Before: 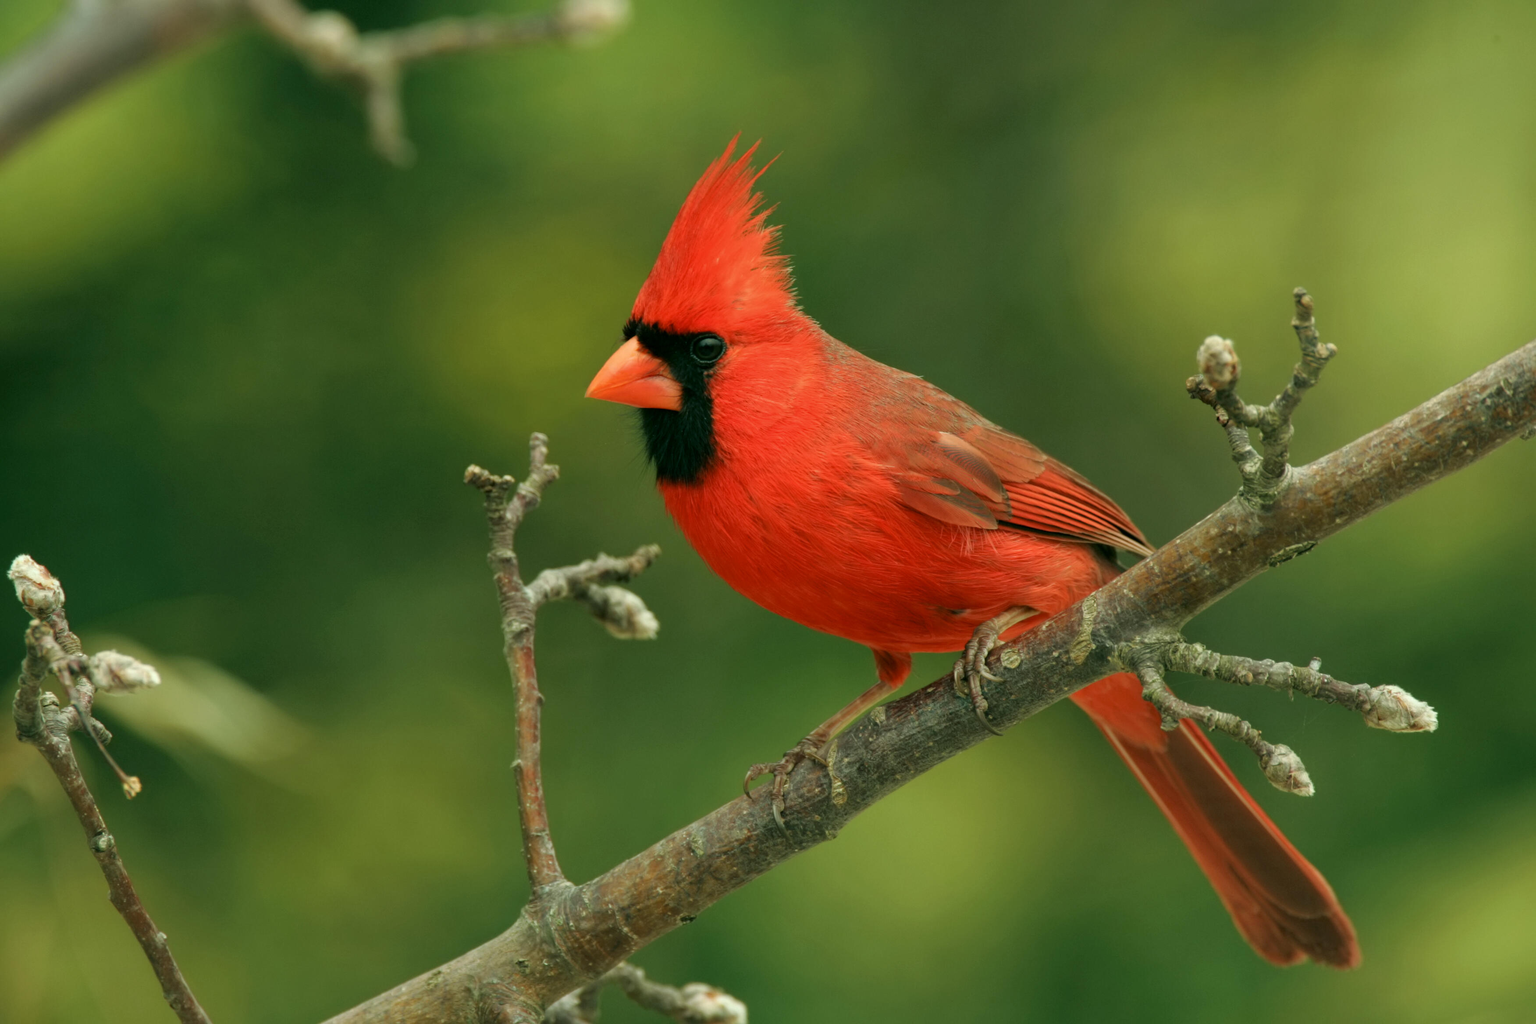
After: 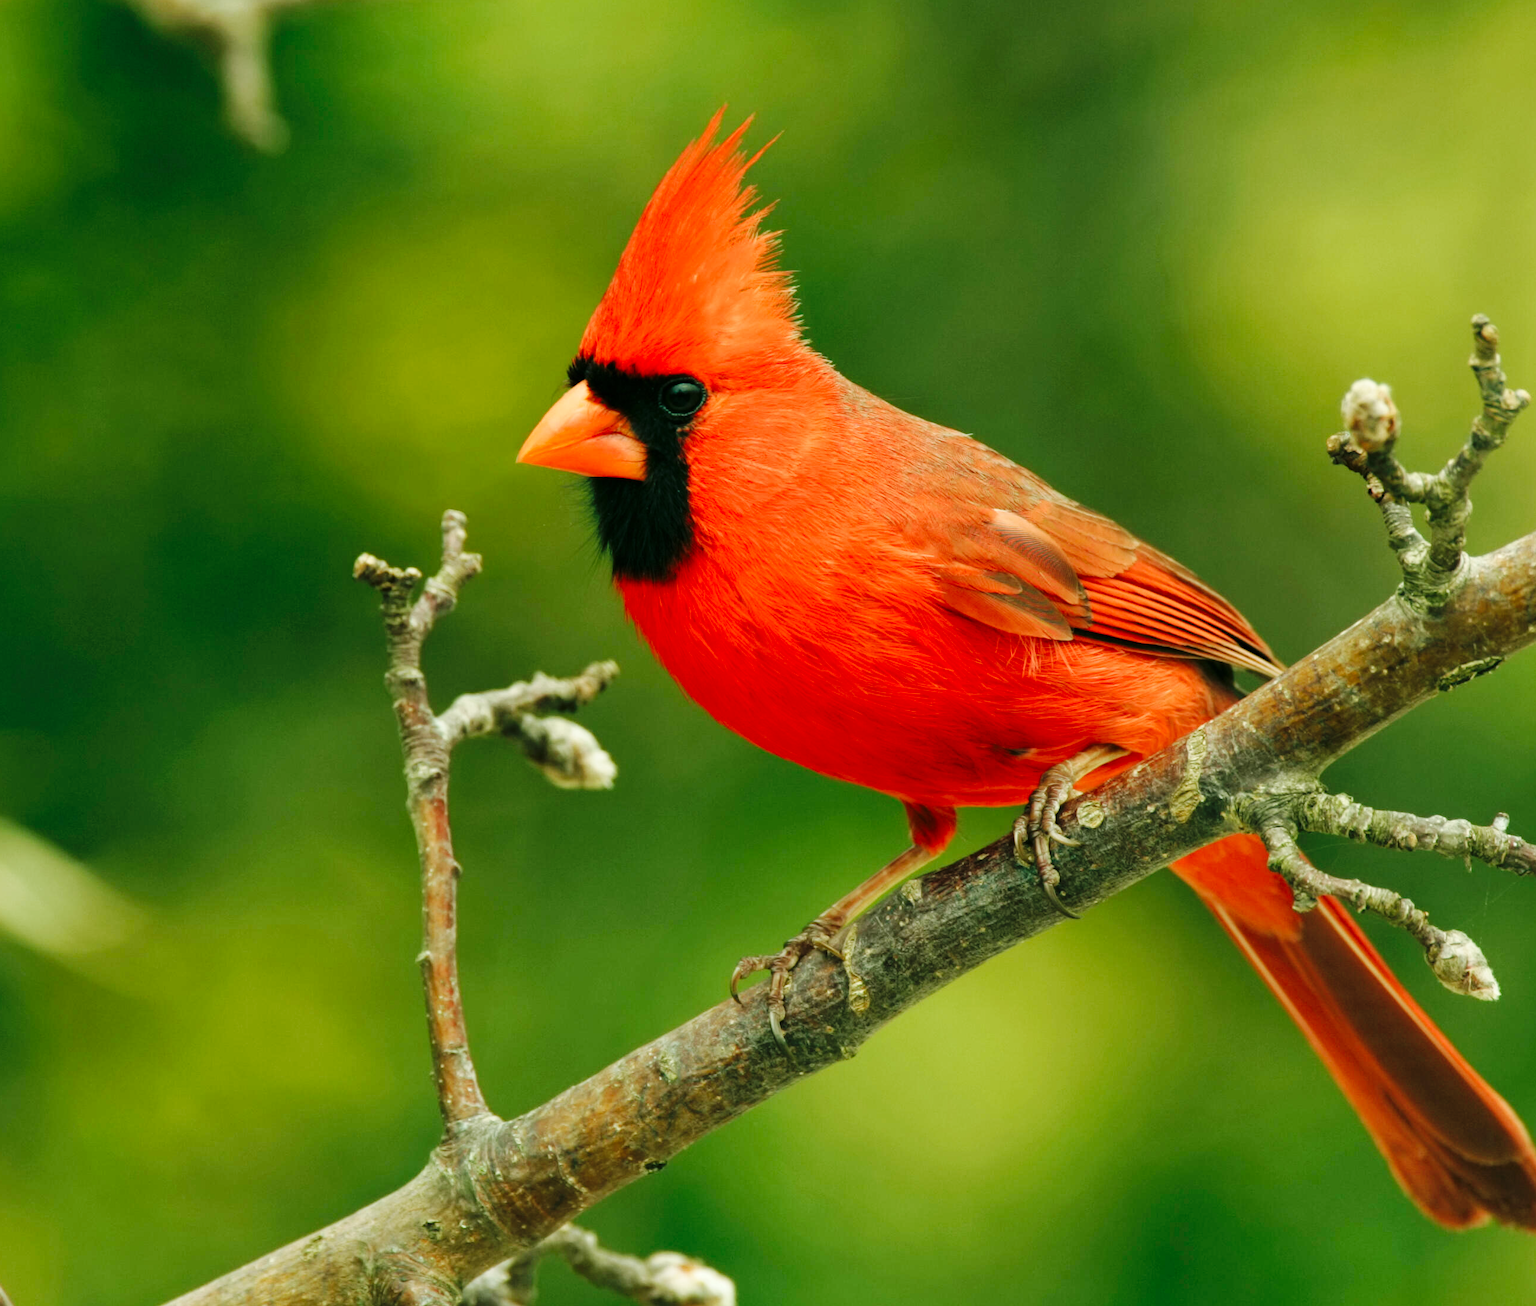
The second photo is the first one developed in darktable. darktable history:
exposure: exposure 0.206 EV, compensate highlight preservation false
crop and rotate: left 13.196%, top 5.334%, right 12.625%
base curve: curves: ch0 [(0, 0) (0.036, 0.025) (0.121, 0.166) (0.206, 0.329) (0.605, 0.79) (1, 1)], preserve colors none
